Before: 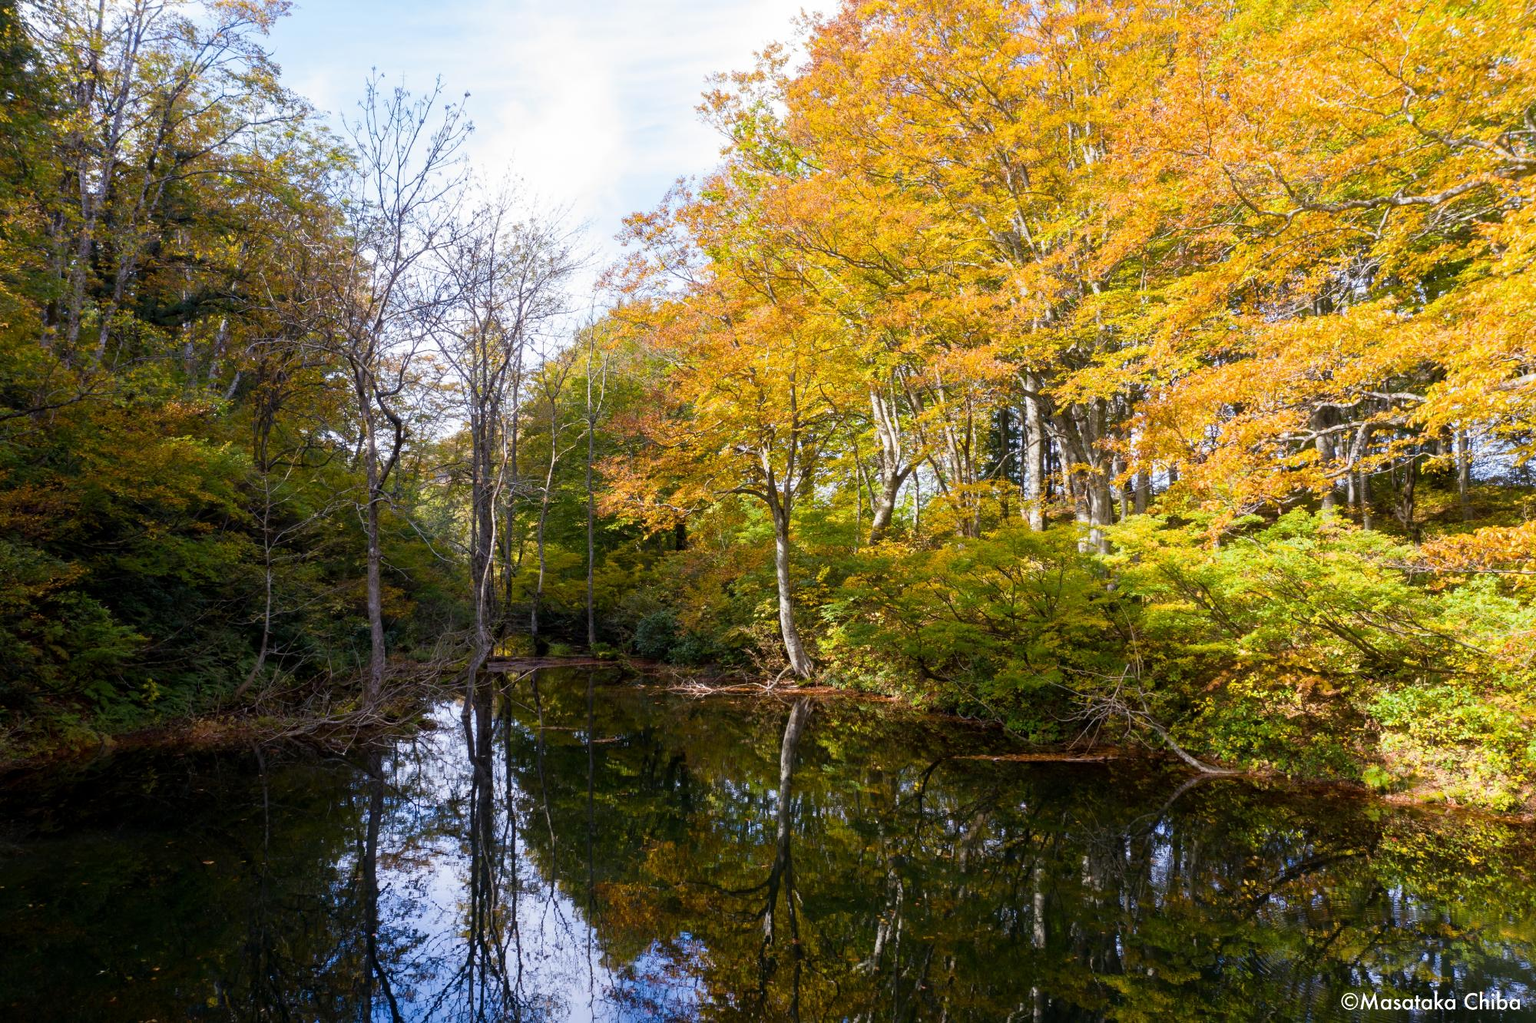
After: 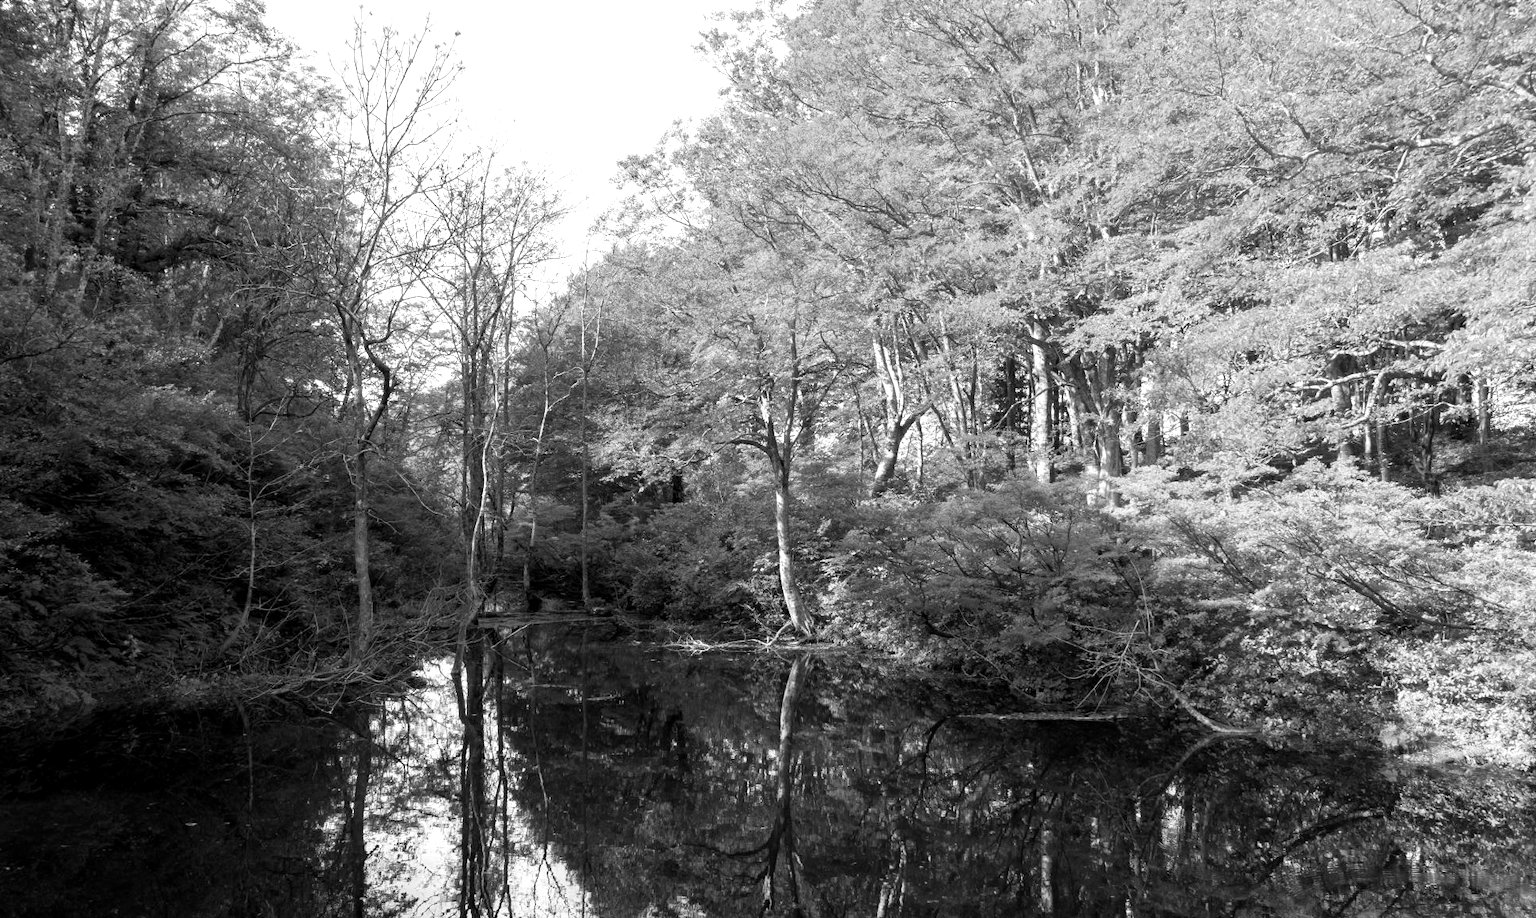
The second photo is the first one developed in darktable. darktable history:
crop: left 1.507%, top 6.147%, right 1.379%, bottom 6.637%
exposure: black level correction 0.001, exposure 0.5 EV, compensate exposure bias true, compensate highlight preservation false
contrast brightness saturation: saturation -0.05
color calibration: output gray [0.267, 0.423, 0.267, 0], illuminant same as pipeline (D50), adaptation none (bypass)
